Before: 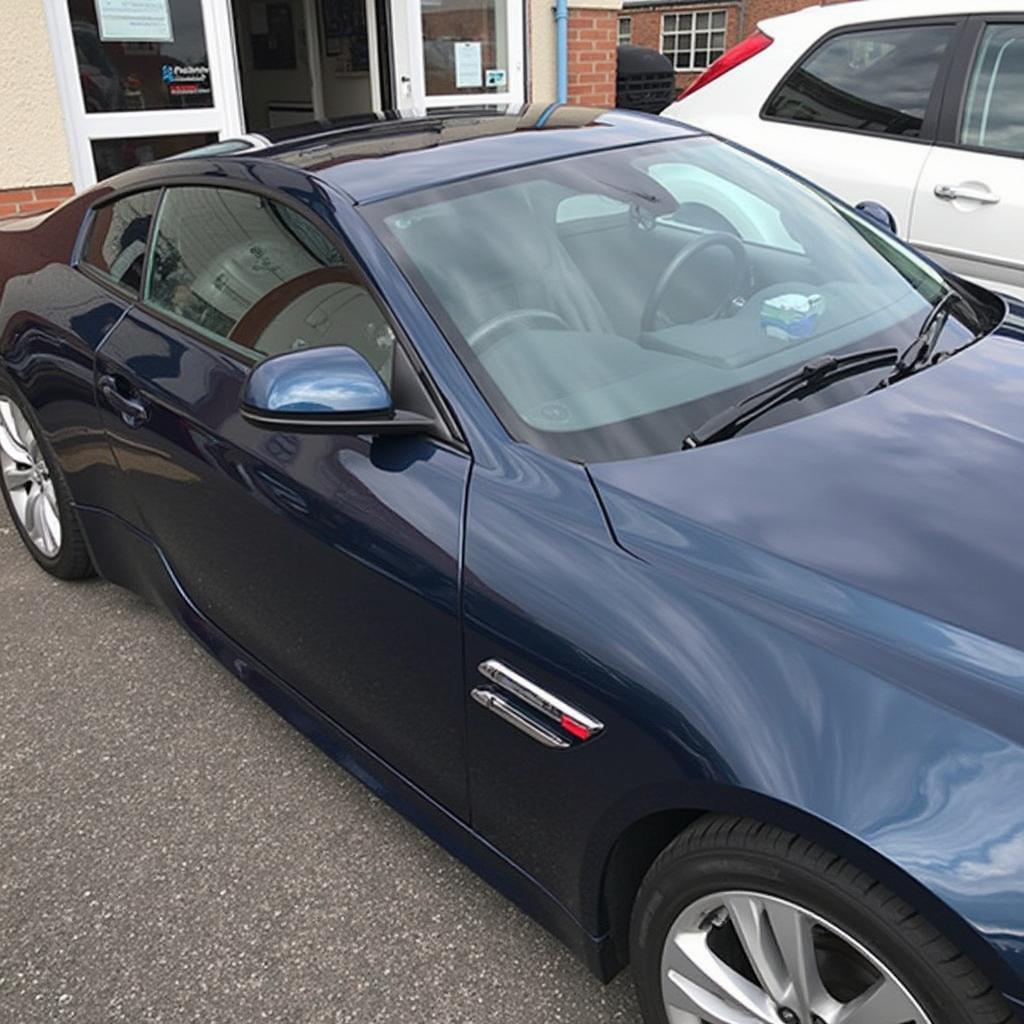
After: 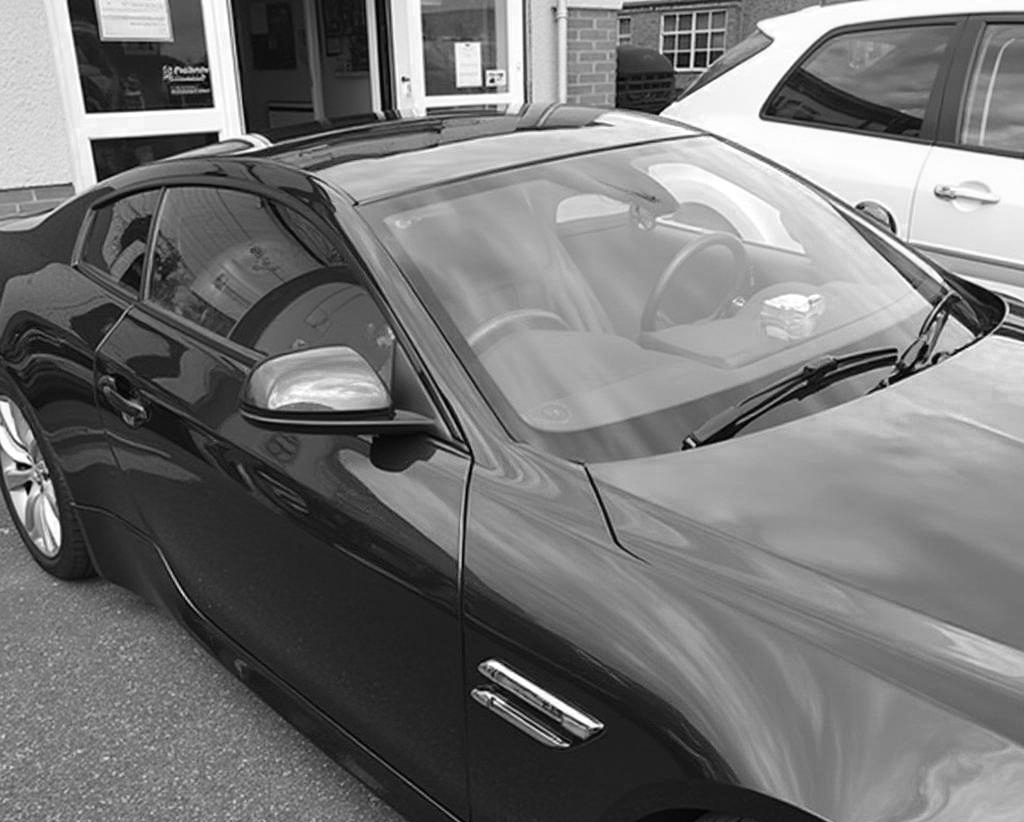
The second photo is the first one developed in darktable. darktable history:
color zones: curves: ch0 [(0, 0.613) (0.01, 0.613) (0.245, 0.448) (0.498, 0.529) (0.642, 0.665) (0.879, 0.777) (0.99, 0.613)]; ch1 [(0, 0) (0.143, 0) (0.286, 0) (0.429, 0) (0.571, 0) (0.714, 0) (0.857, 0)]
crop: bottom 19.714%
